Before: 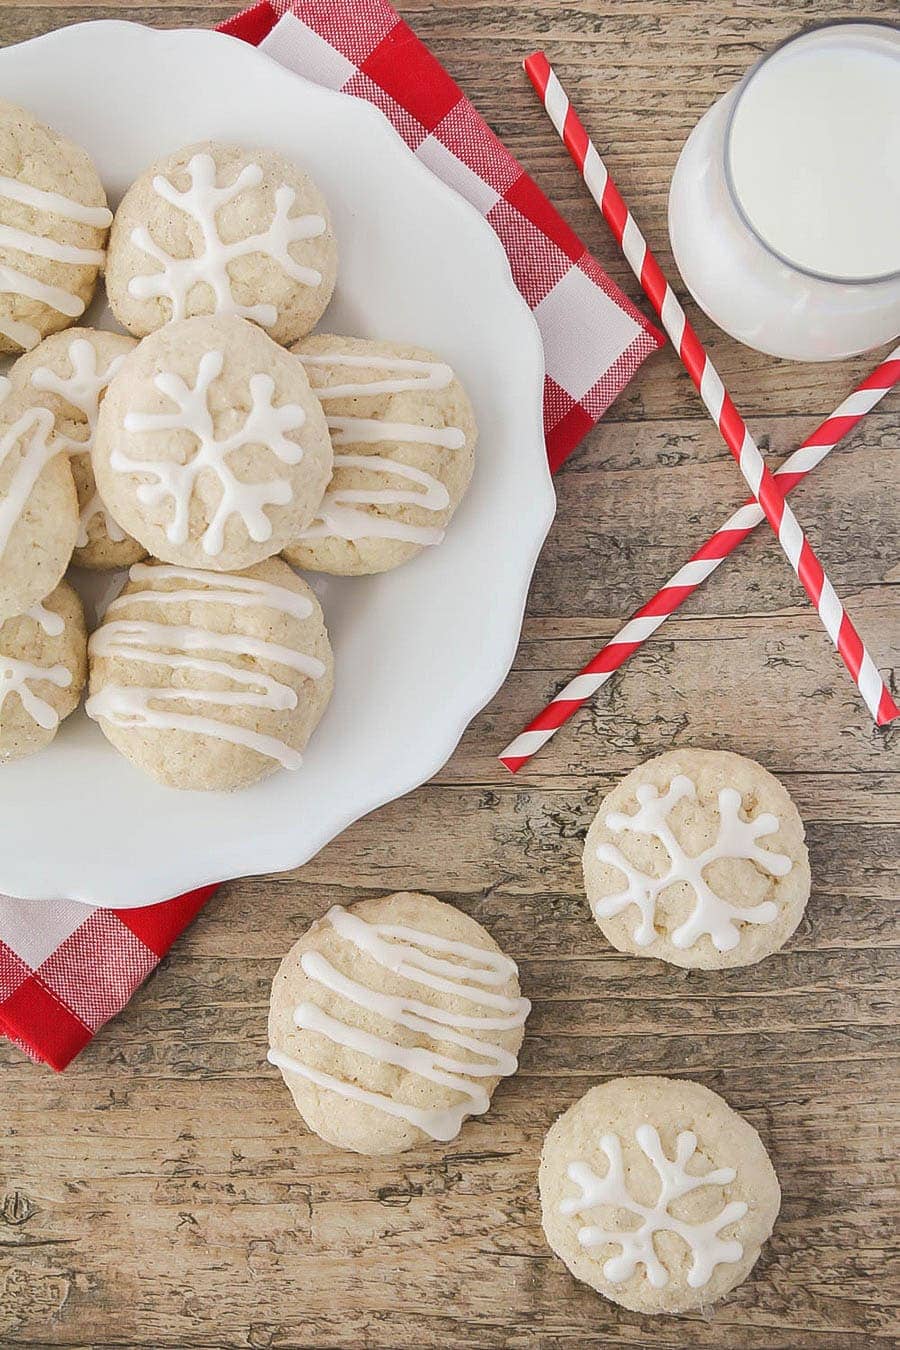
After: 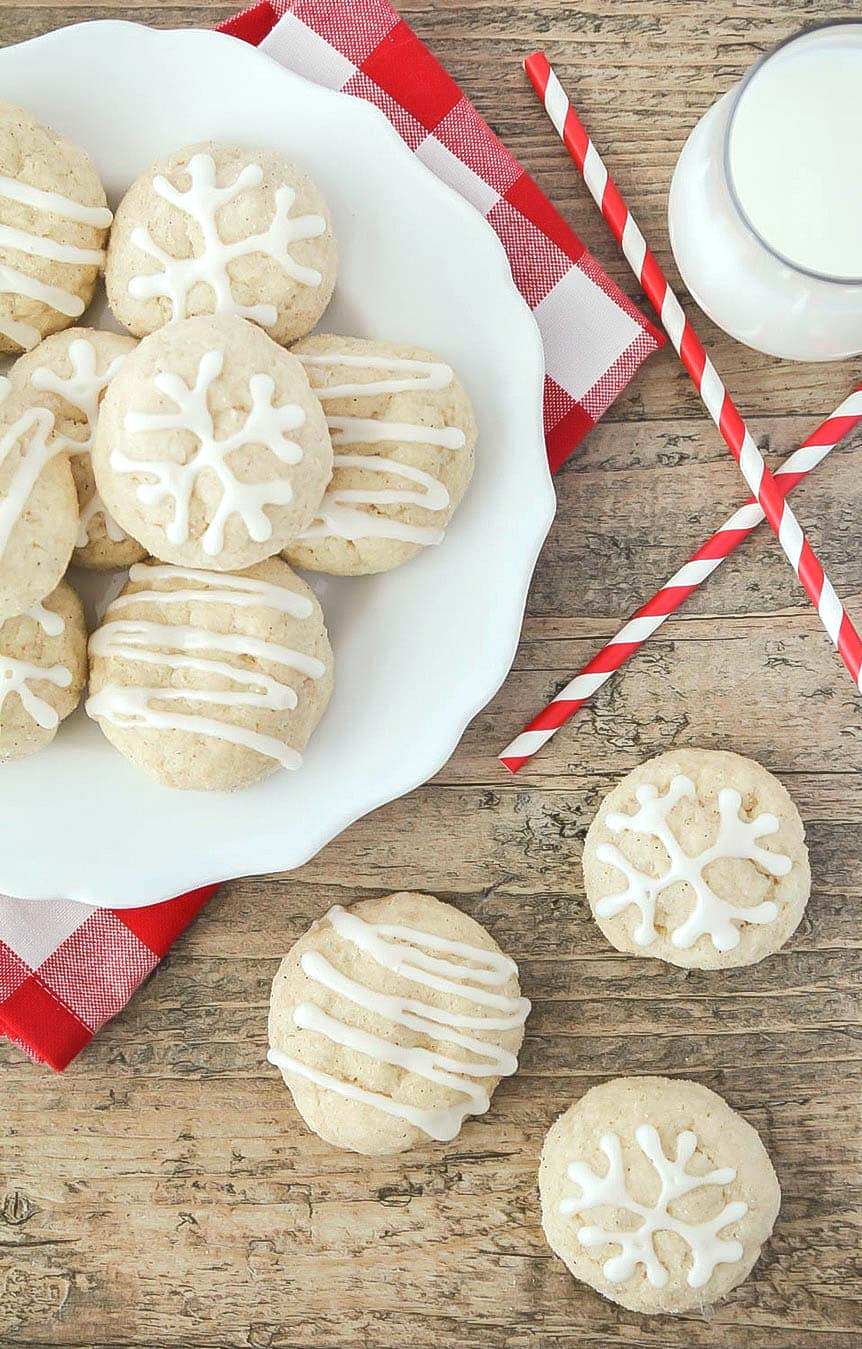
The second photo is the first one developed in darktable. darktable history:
crop: right 4.126%, bottom 0.031%
color calibration: illuminant Planckian (black body), x 0.351, y 0.352, temperature 4794.27 K
exposure: black level correction 0, exposure 0.3 EV, compensate highlight preservation false
